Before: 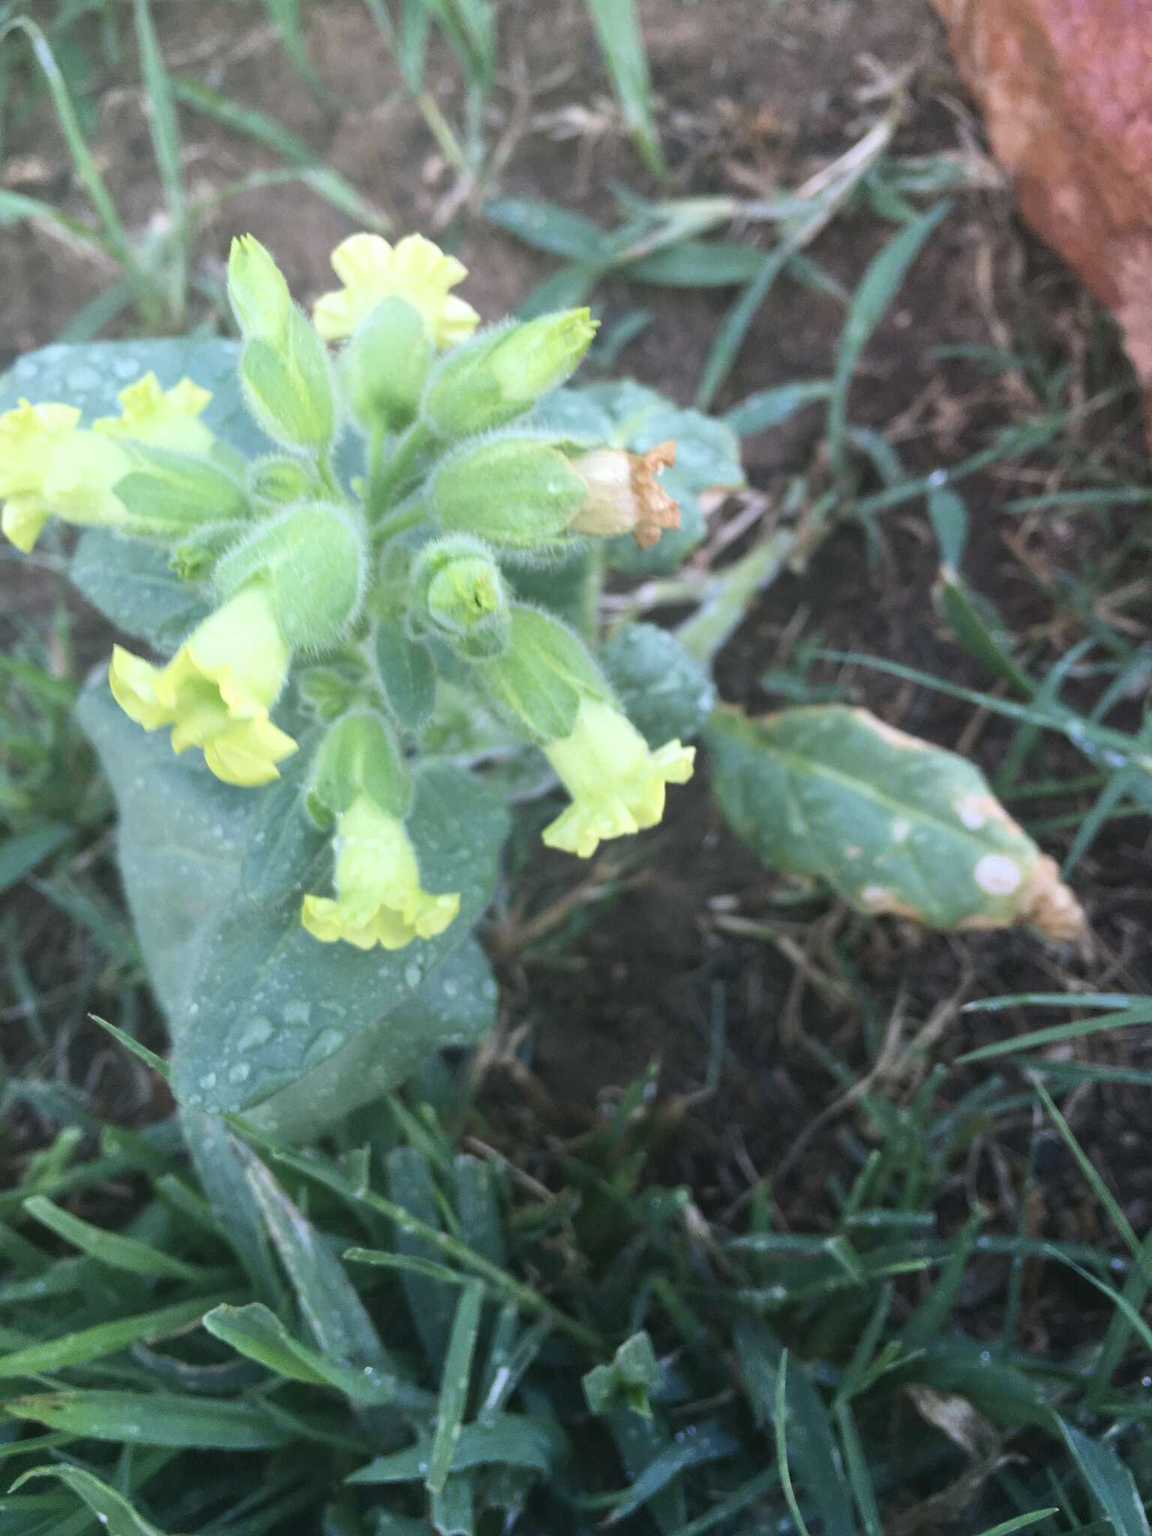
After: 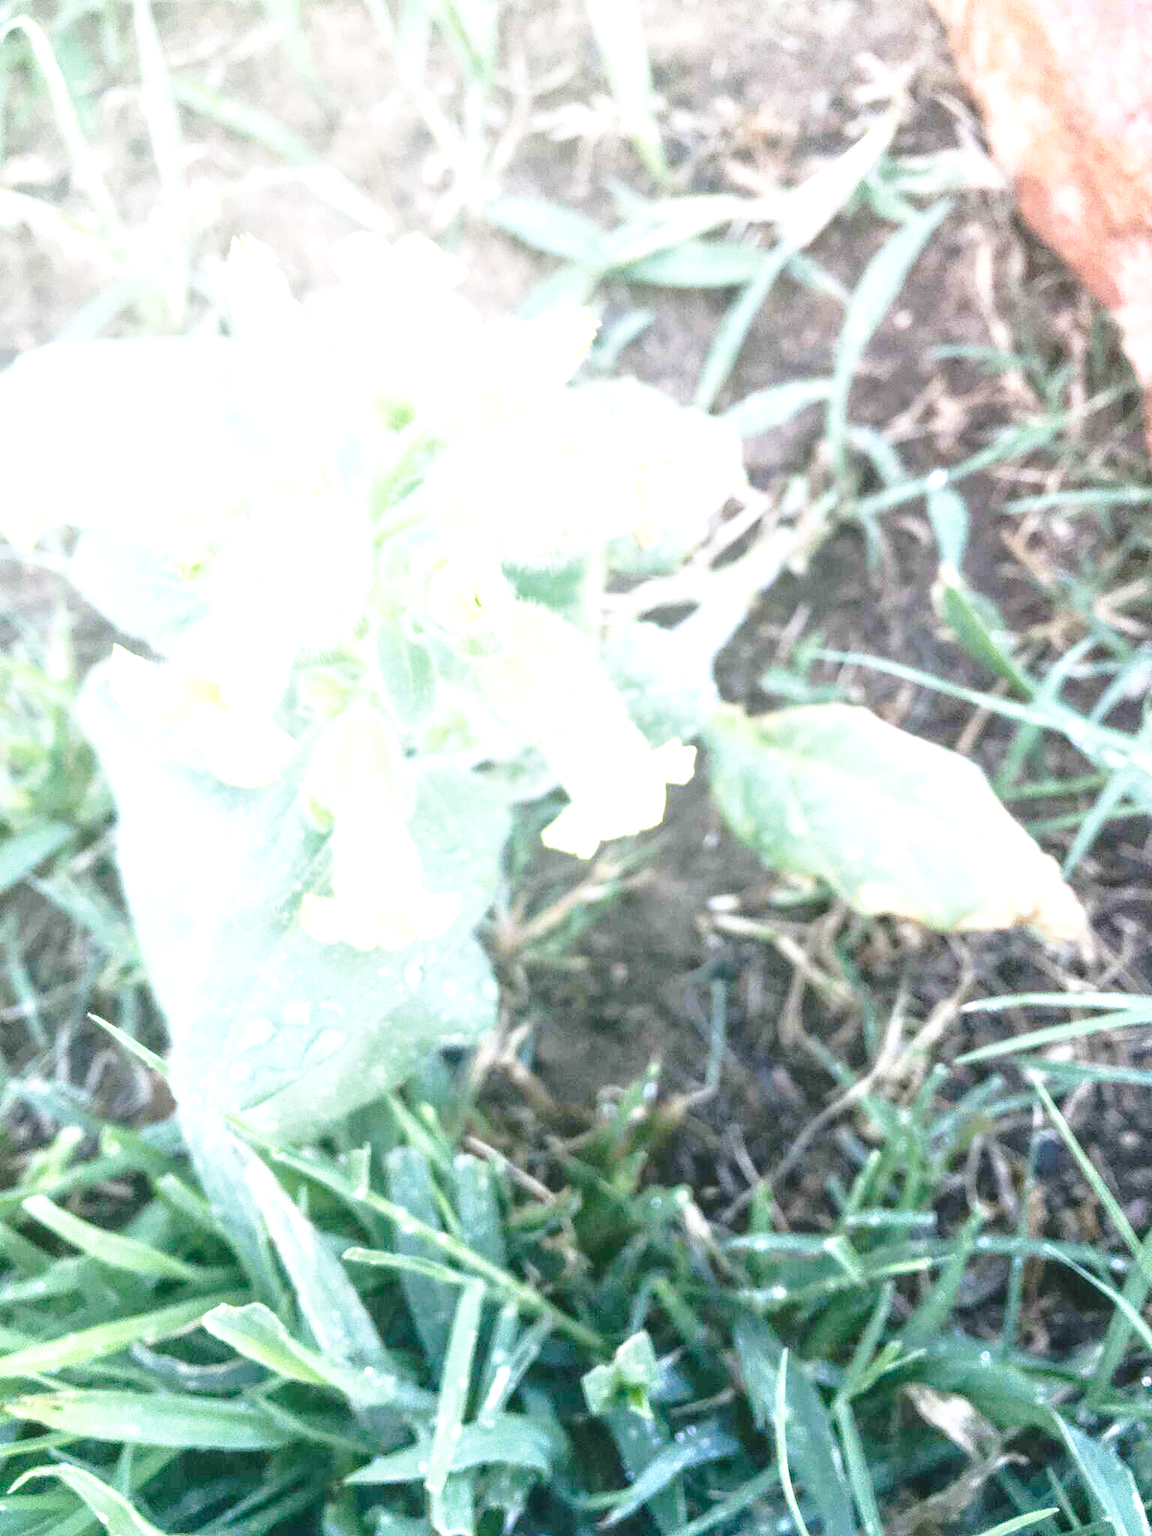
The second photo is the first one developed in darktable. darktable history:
base curve: curves: ch0 [(0, 0) (0.028, 0.03) (0.121, 0.232) (0.46, 0.748) (0.859, 0.968) (1, 1)], preserve colors none
exposure: black level correction 0.001, exposure 1.646 EV, compensate exposure bias true, compensate highlight preservation false
local contrast: on, module defaults
